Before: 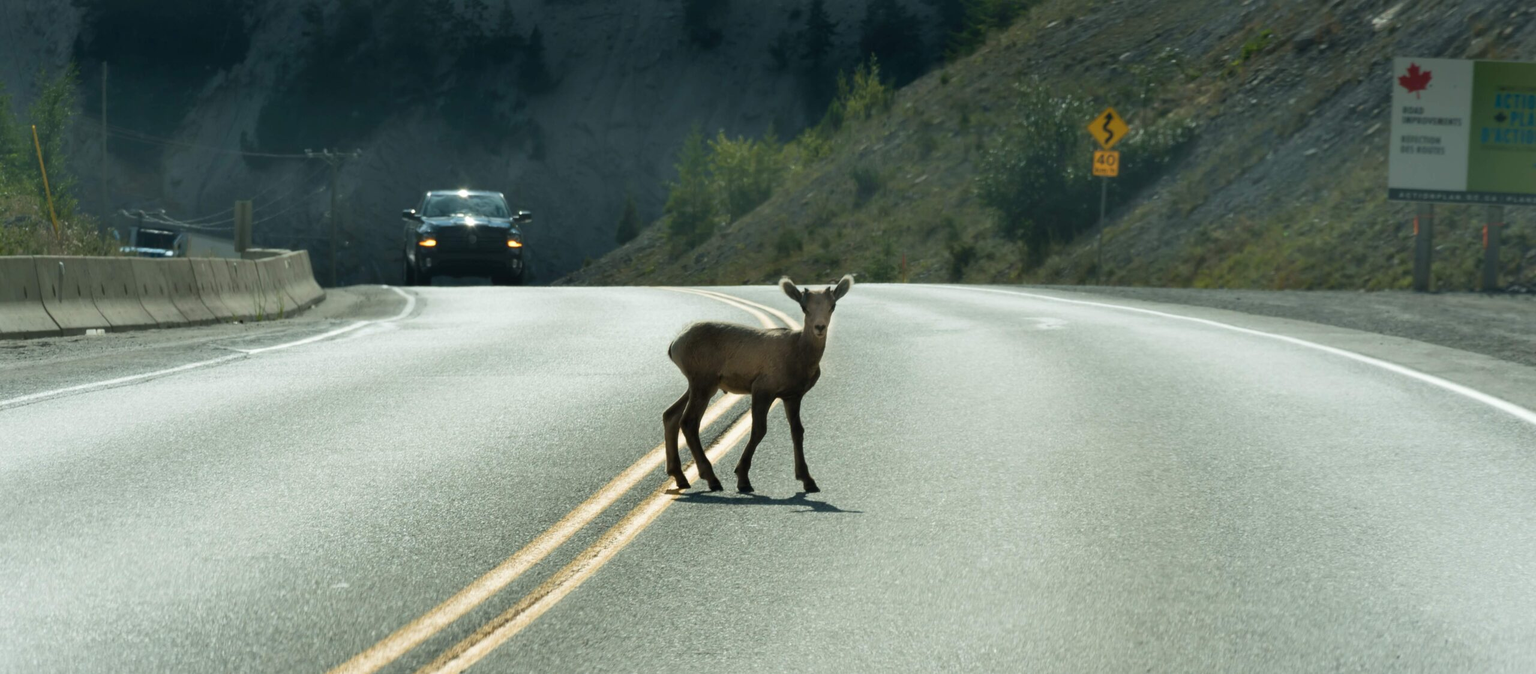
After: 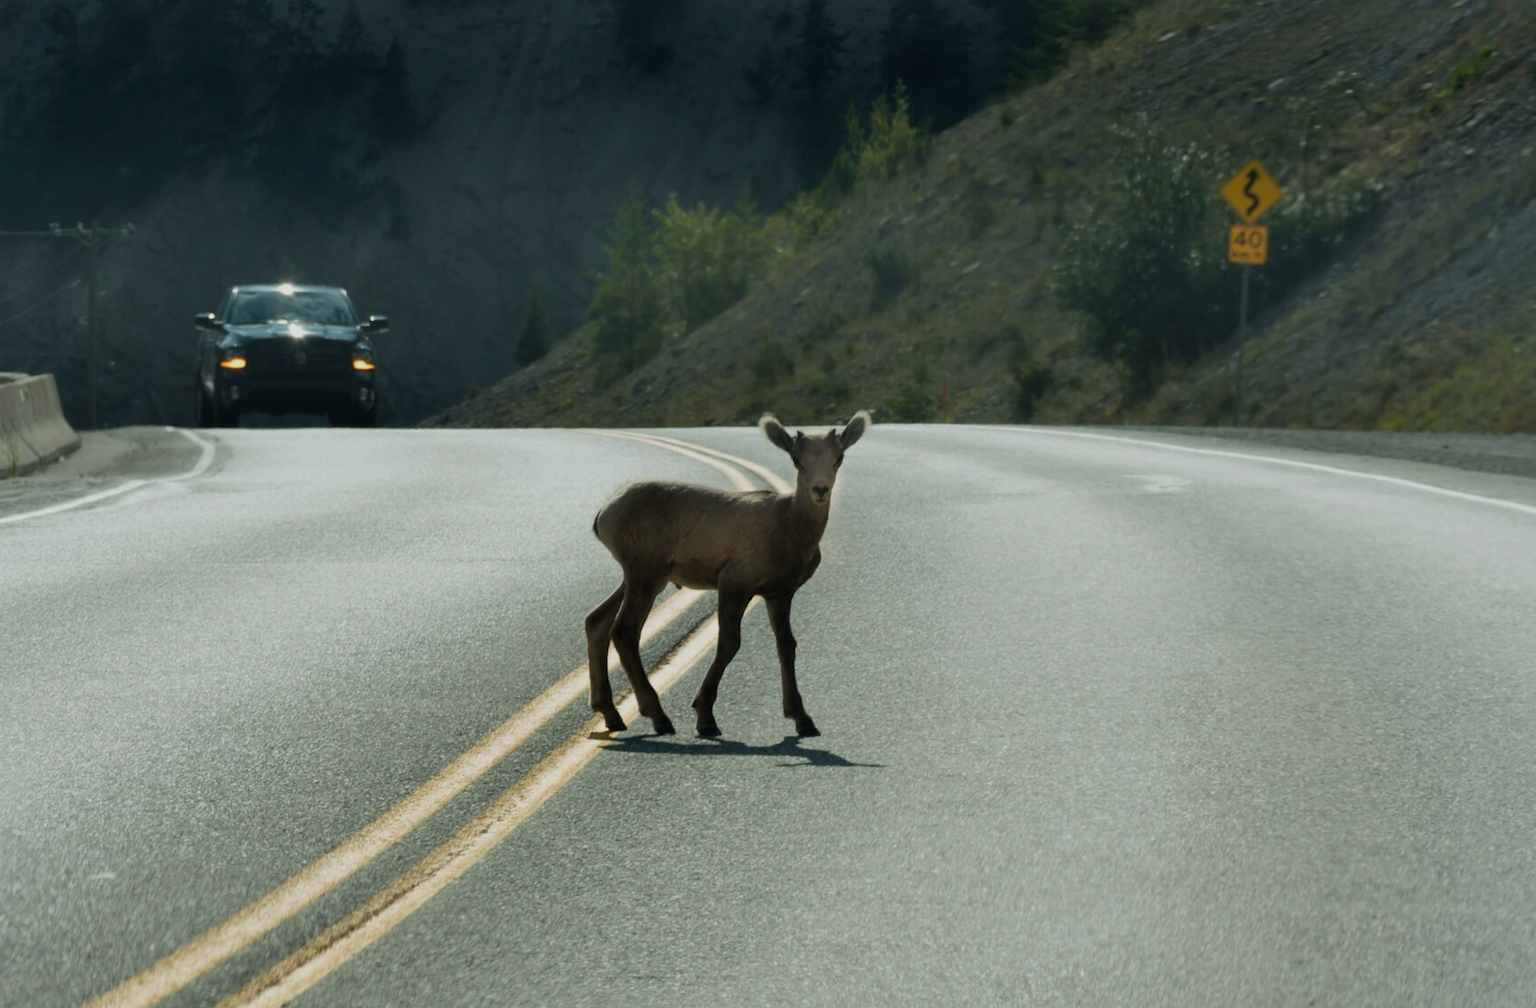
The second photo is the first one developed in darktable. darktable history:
crop and rotate: left 17.732%, right 15.423%
exposure: exposure -0.492 EV, compensate highlight preservation false
